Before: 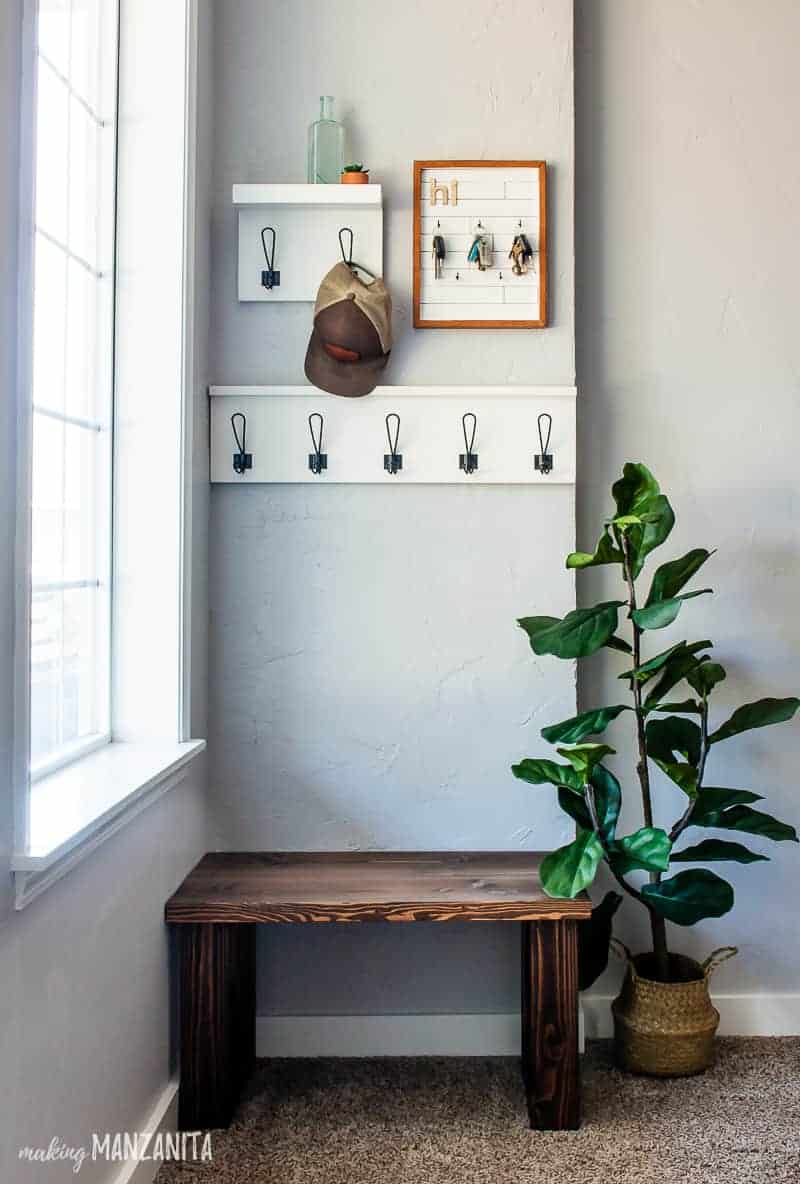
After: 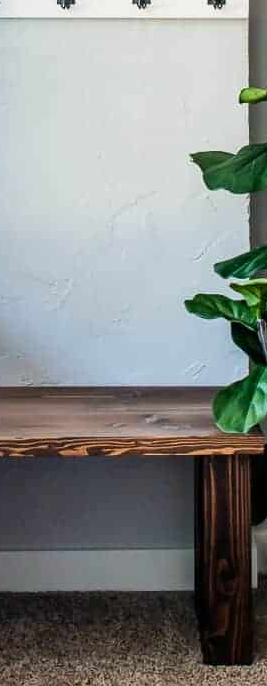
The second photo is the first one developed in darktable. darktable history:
crop: left 40.895%, top 39.293%, right 25.678%, bottom 2.767%
